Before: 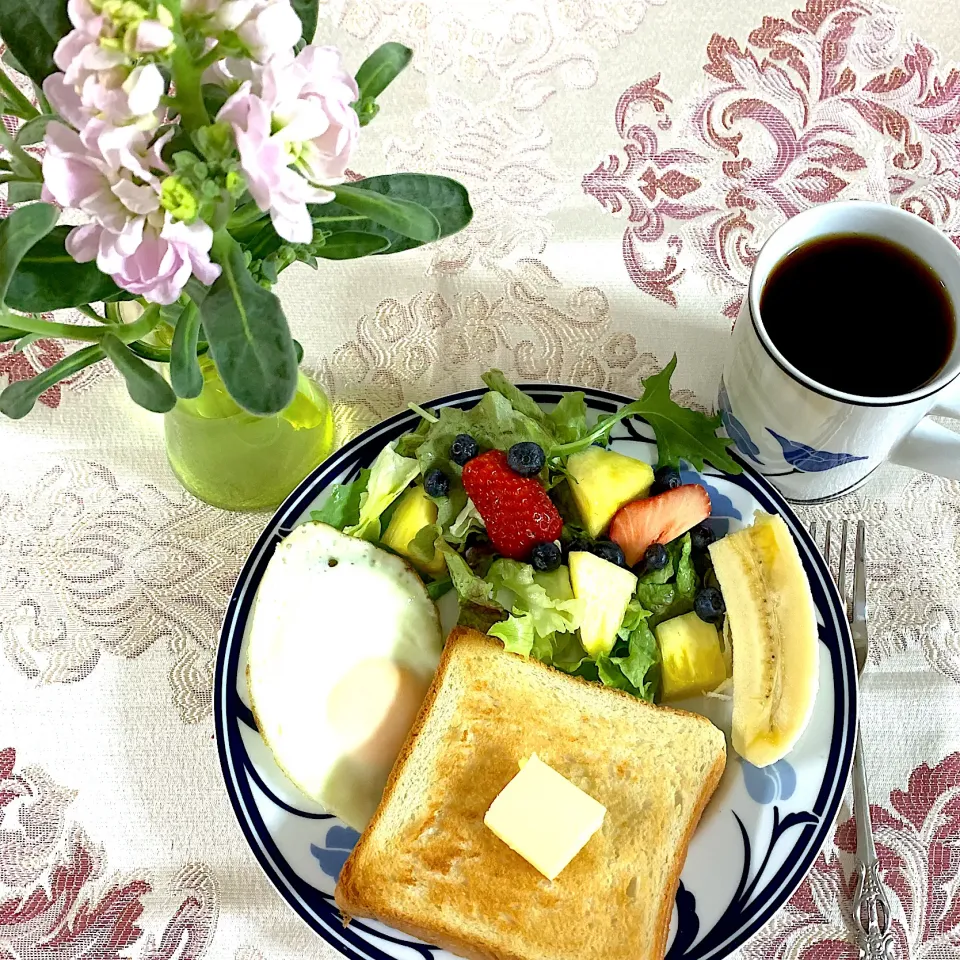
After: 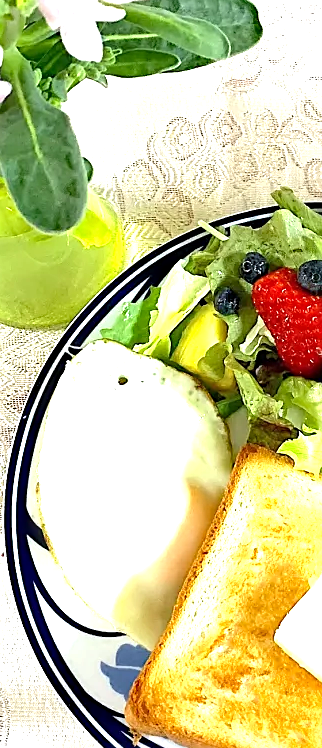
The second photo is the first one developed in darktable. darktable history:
exposure: black level correction 0, exposure 1.001 EV, compensate highlight preservation false
crop and rotate: left 21.885%, top 19.02%, right 44.527%, bottom 2.976%
sharpen: on, module defaults
haze removal: compatibility mode true, adaptive false
